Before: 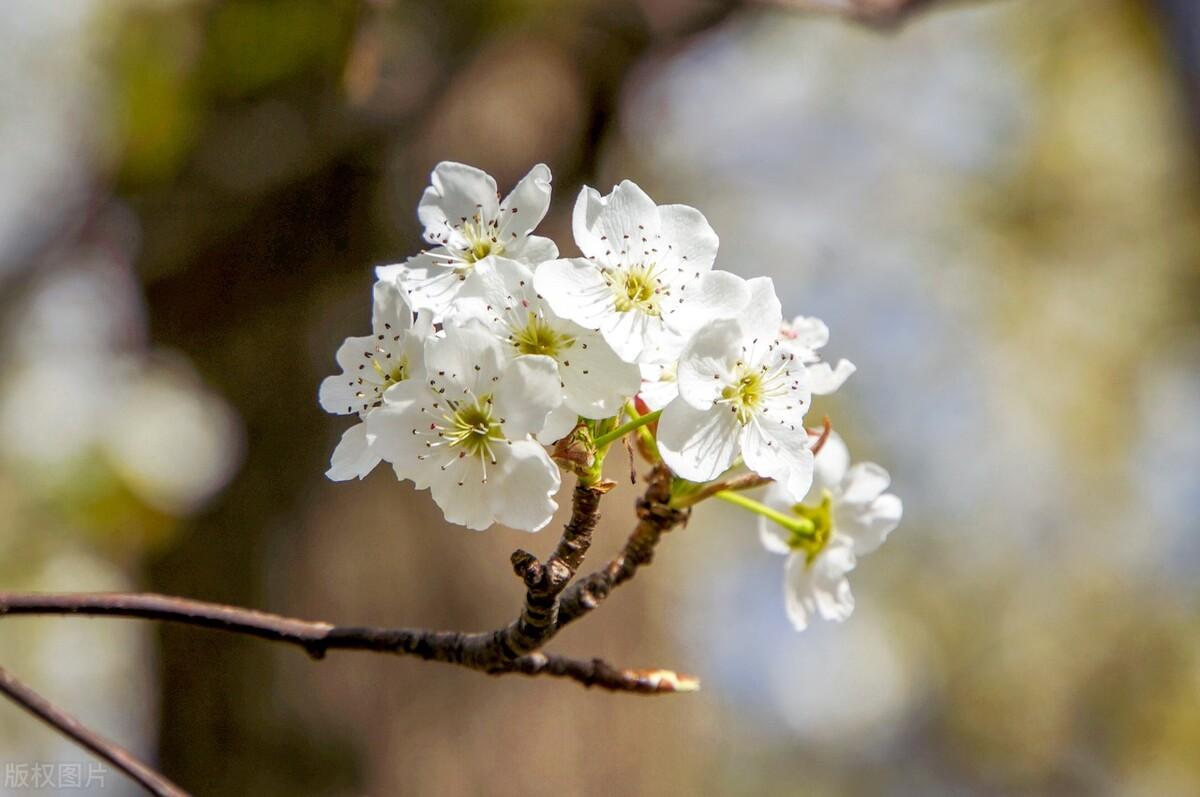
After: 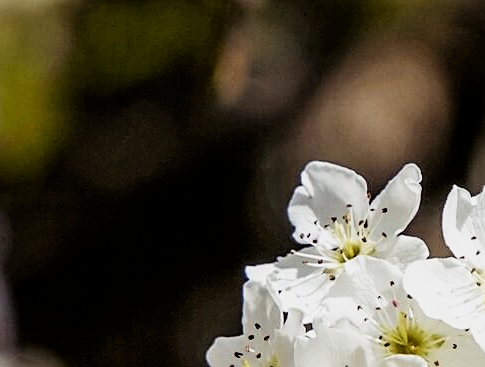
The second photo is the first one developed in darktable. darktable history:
crop and rotate: left 10.835%, top 0.096%, right 48.713%, bottom 53.798%
sharpen: on, module defaults
filmic rgb: black relative exposure -5 EV, white relative exposure 3.55 EV, threshold 5.98 EV, hardness 3.19, contrast 1.506, highlights saturation mix -48.99%, enable highlight reconstruction true
